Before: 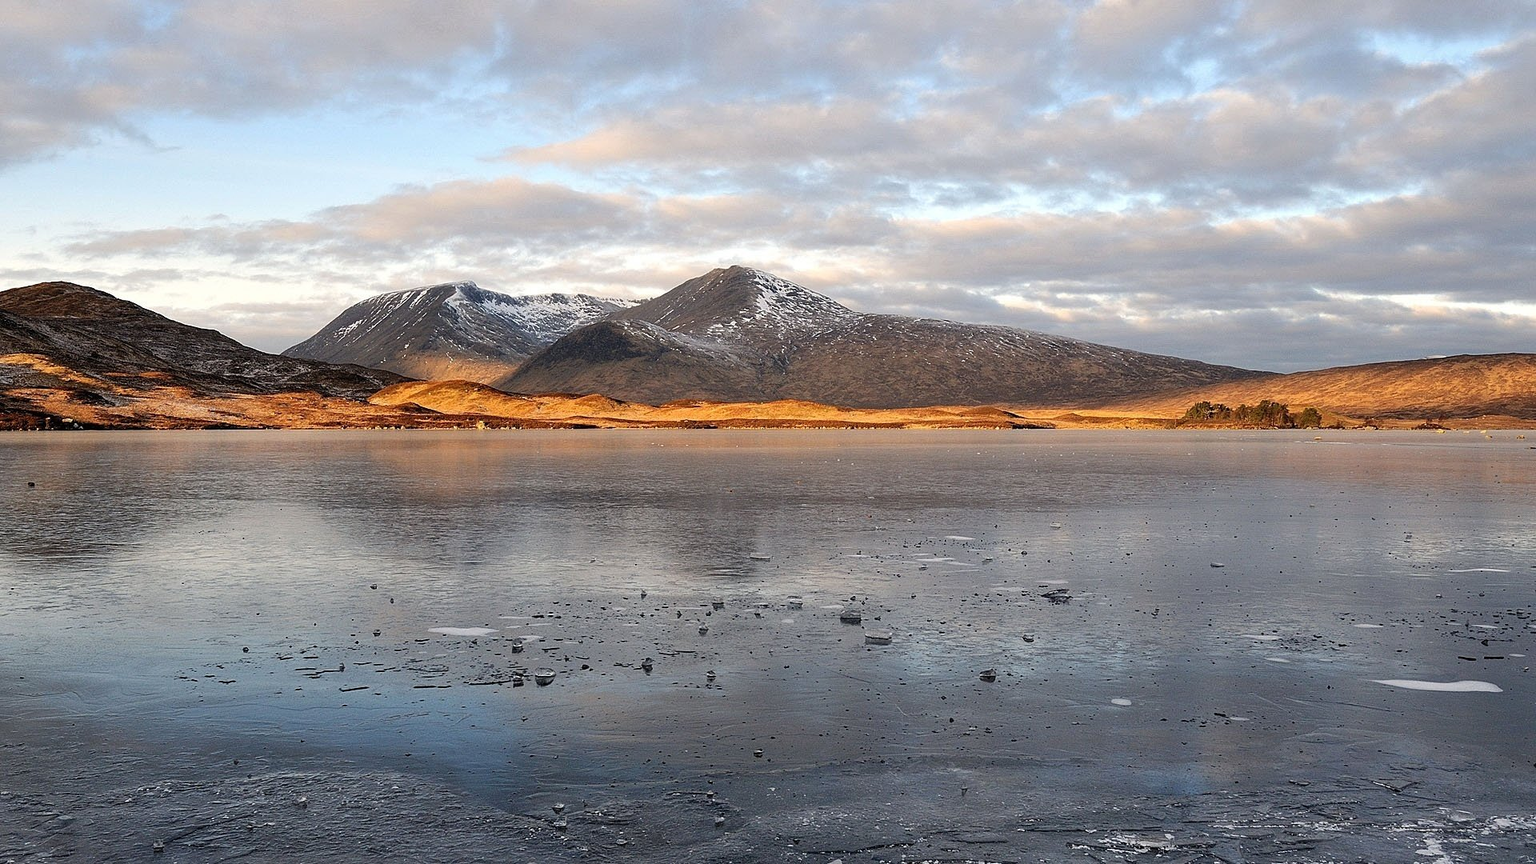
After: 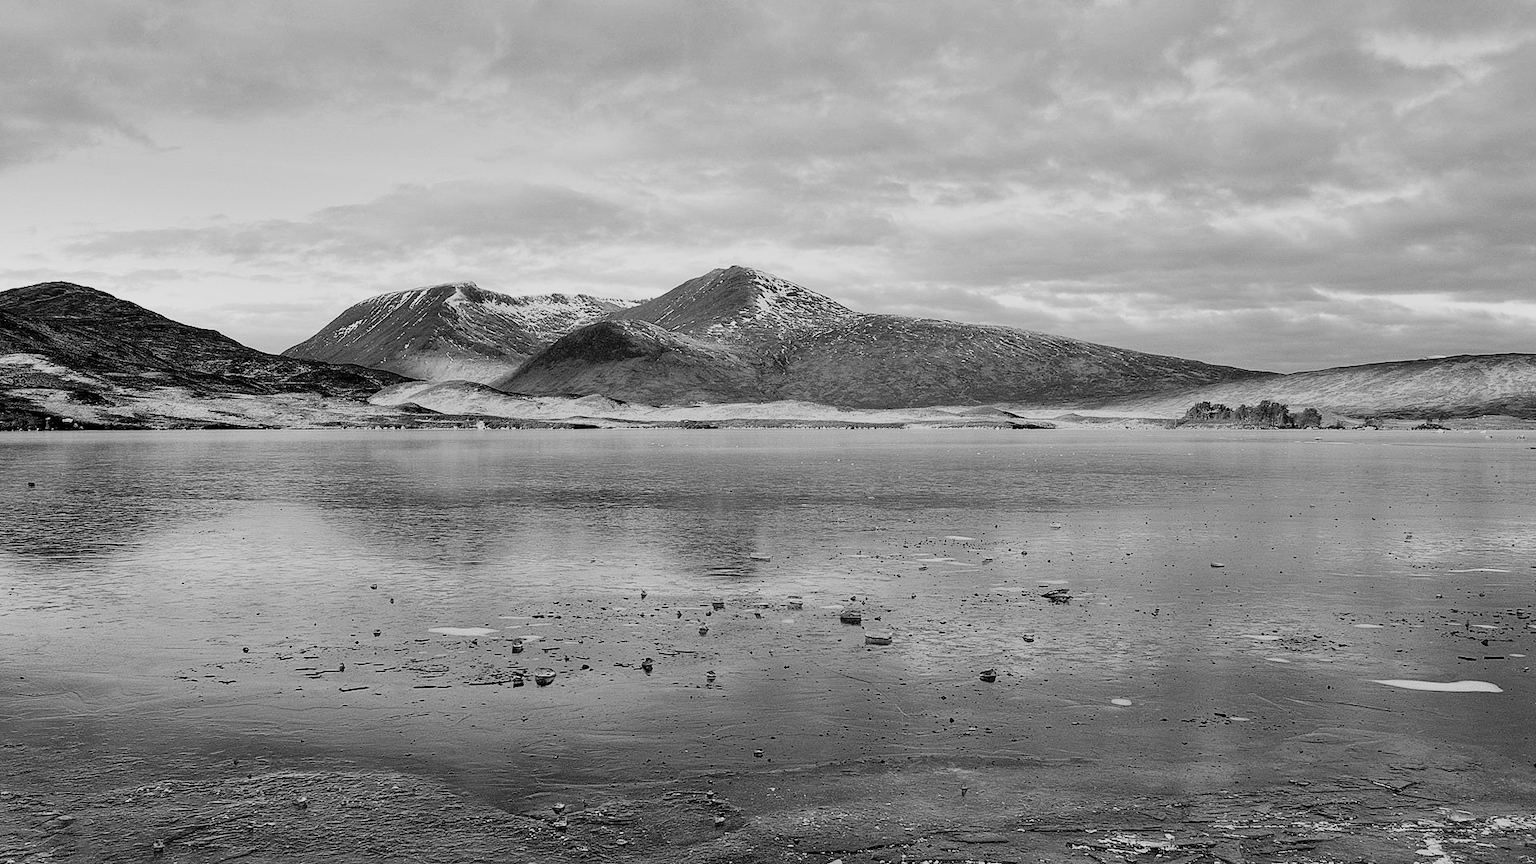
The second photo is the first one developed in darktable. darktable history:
sigmoid: skew -0.2, preserve hue 0%, red attenuation 0.1, red rotation 0.035, green attenuation 0.1, green rotation -0.017, blue attenuation 0.15, blue rotation -0.052, base primaries Rec2020
shadows and highlights: low approximation 0.01, soften with gaussian
white balance: red 1.467, blue 0.684
monochrome: on, module defaults
